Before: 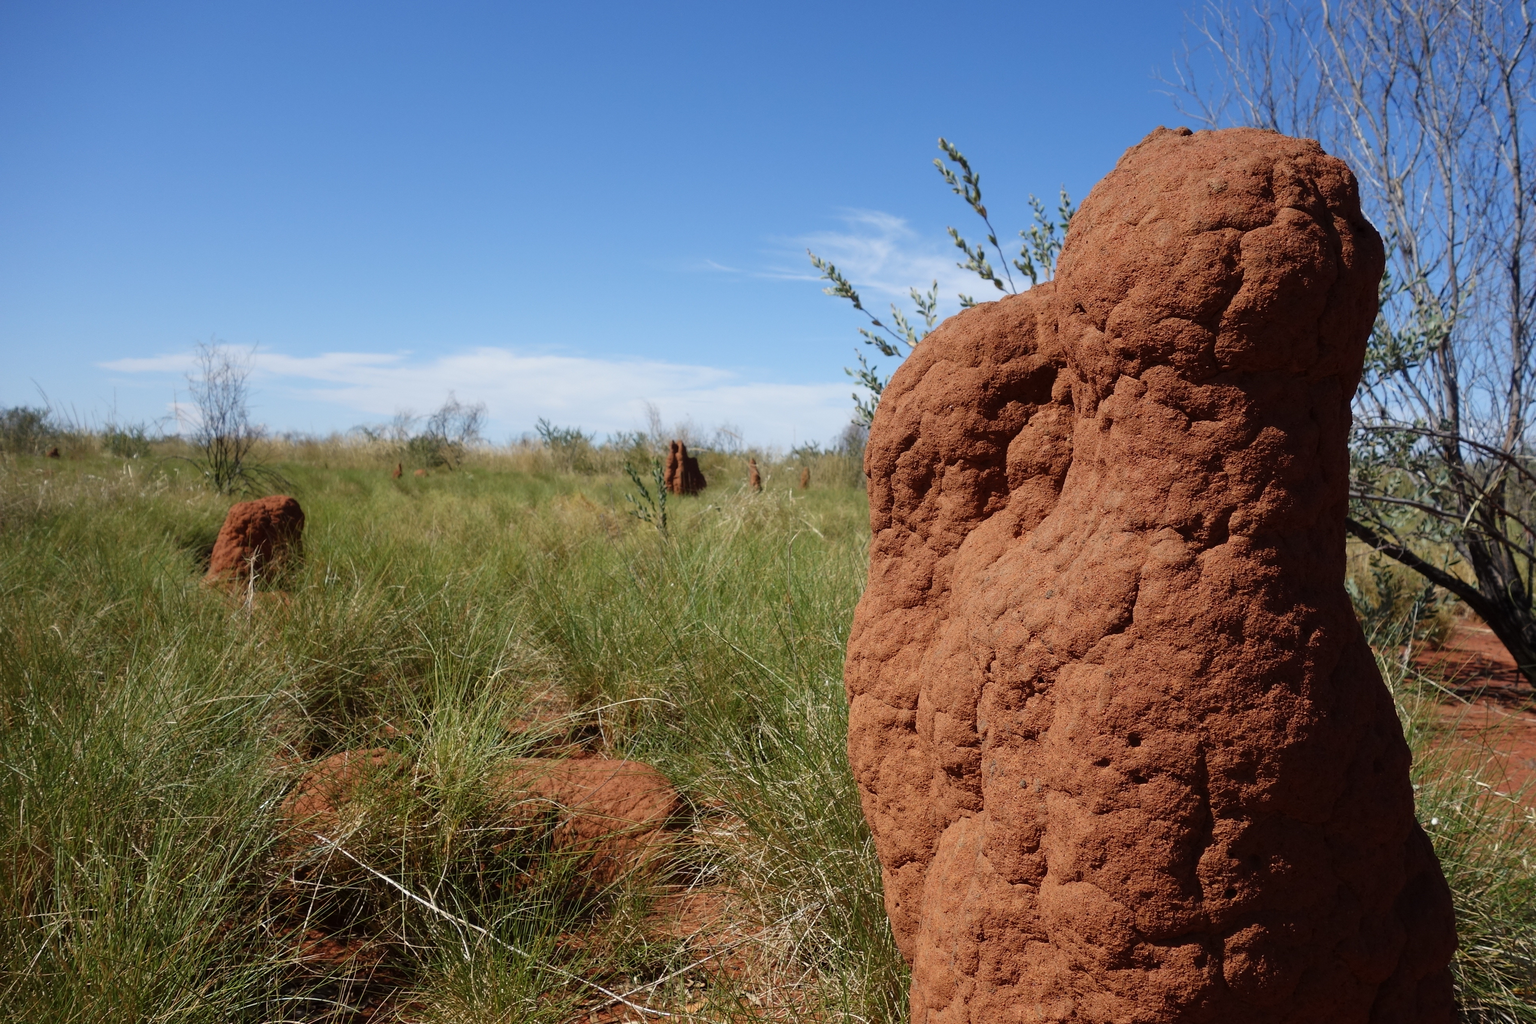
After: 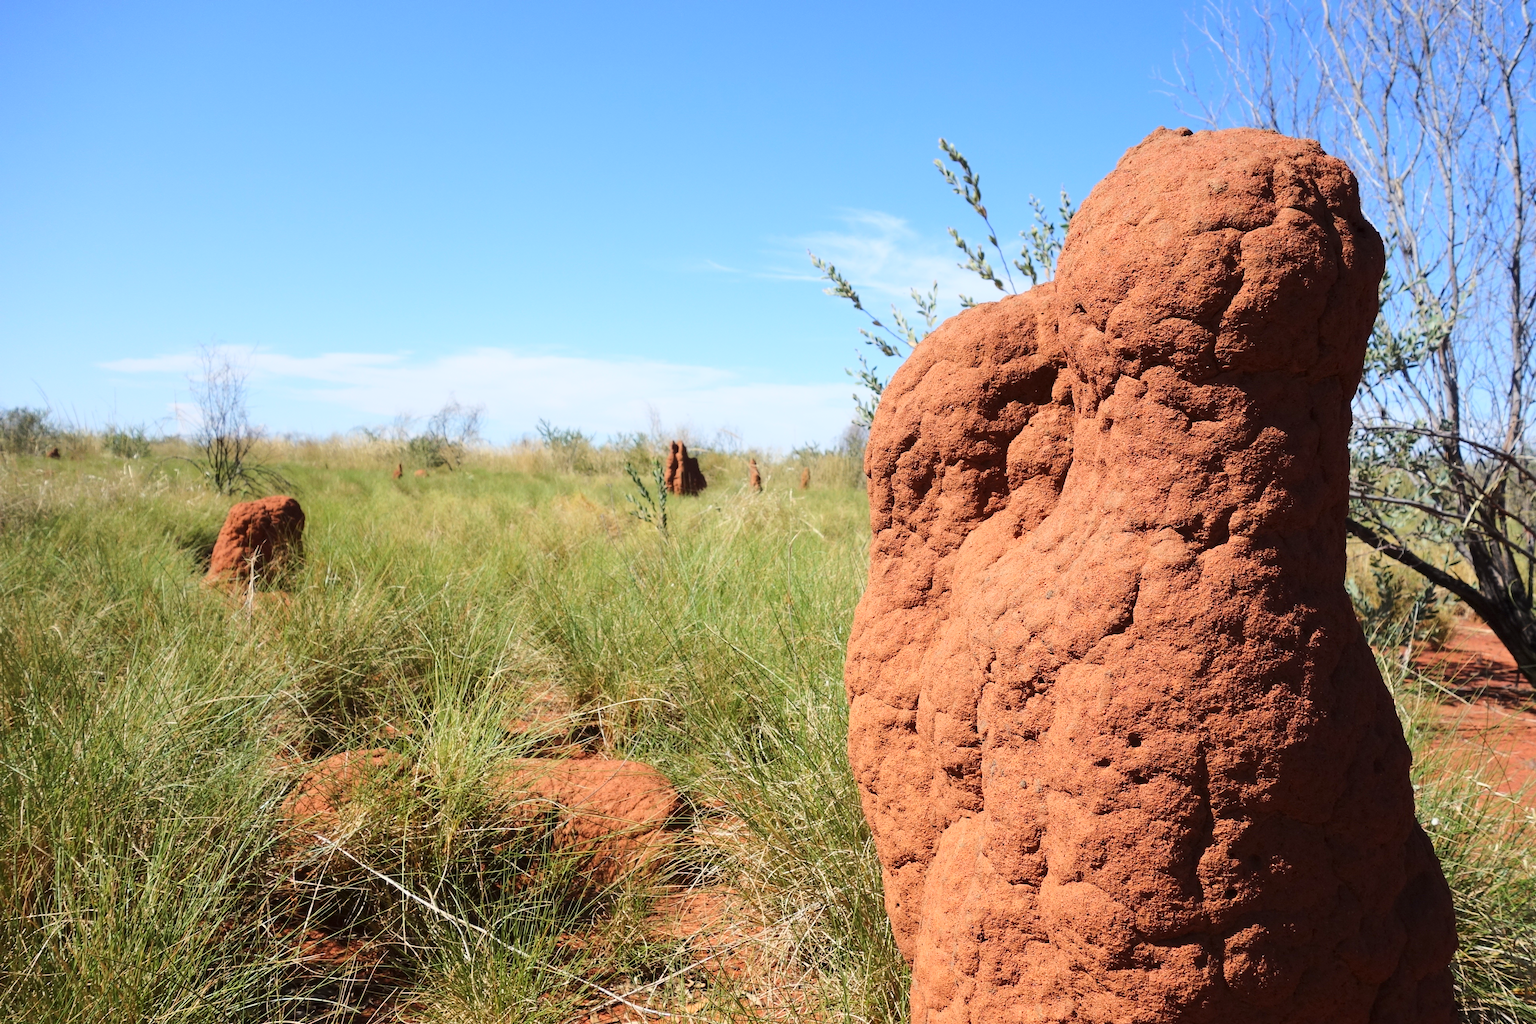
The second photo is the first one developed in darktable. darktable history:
base curve: curves: ch0 [(0, 0) (0.025, 0.046) (0.112, 0.277) (0.467, 0.74) (0.814, 0.929) (1, 0.942)]
